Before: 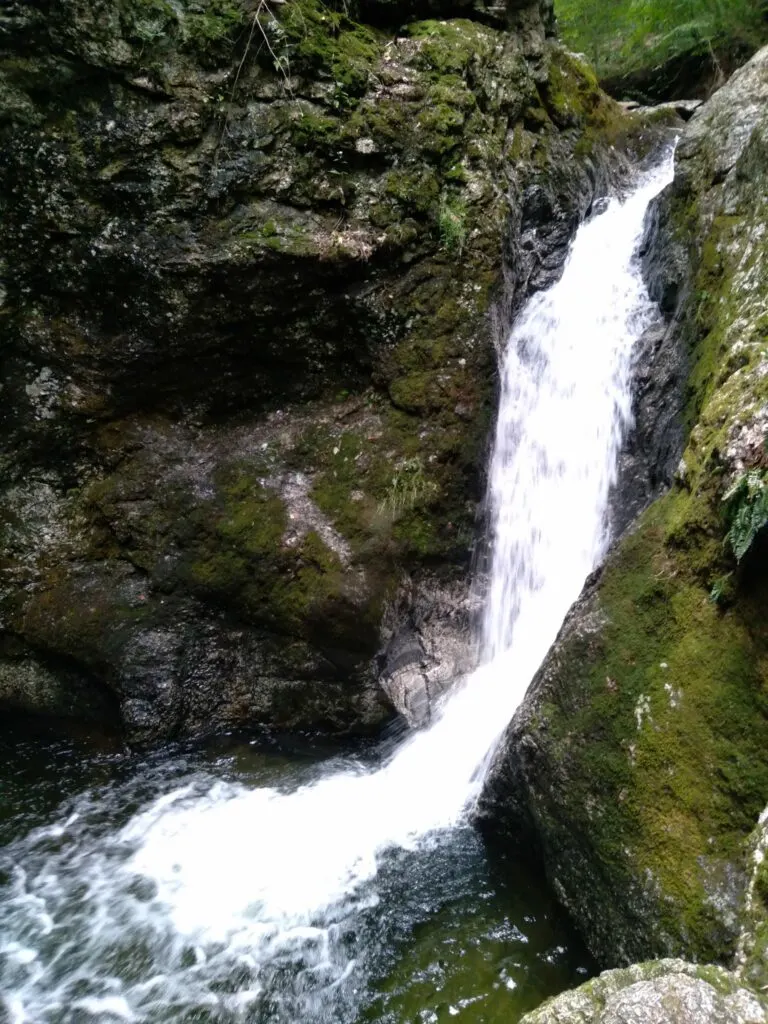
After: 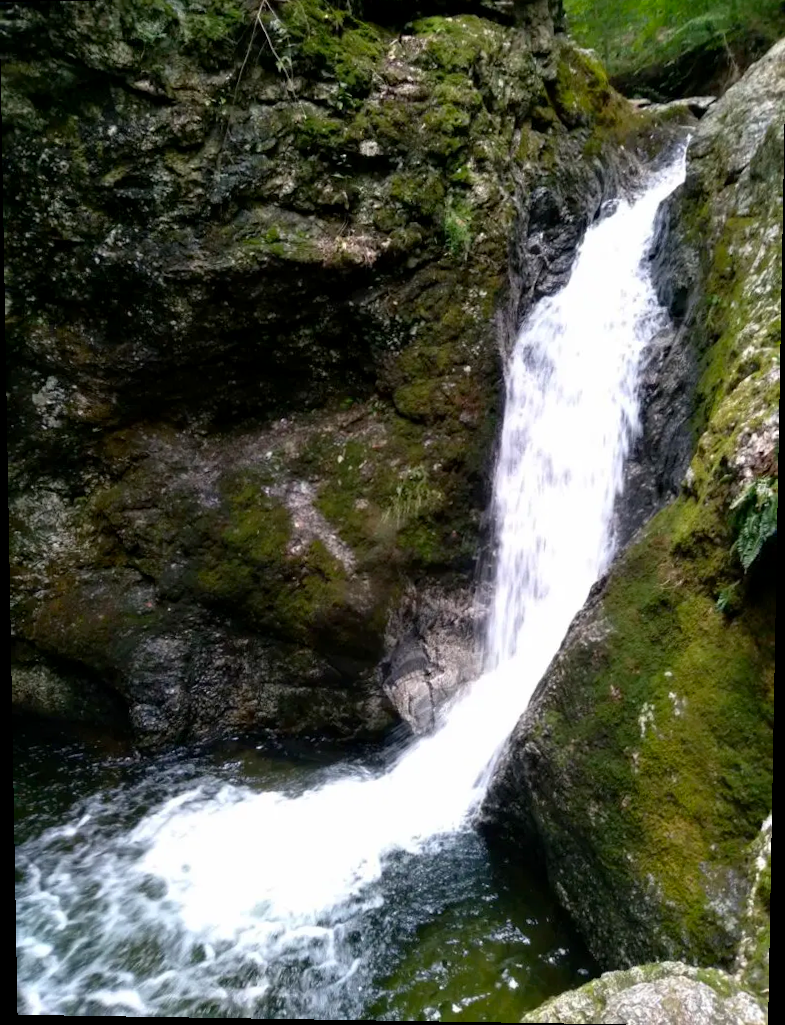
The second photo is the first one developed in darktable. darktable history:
crop: top 1.049%, right 0.001%
exposure: black level correction 0.002, compensate highlight preservation false
rotate and perspective: lens shift (vertical) 0.048, lens shift (horizontal) -0.024, automatic cropping off
contrast brightness saturation: saturation 0.18
